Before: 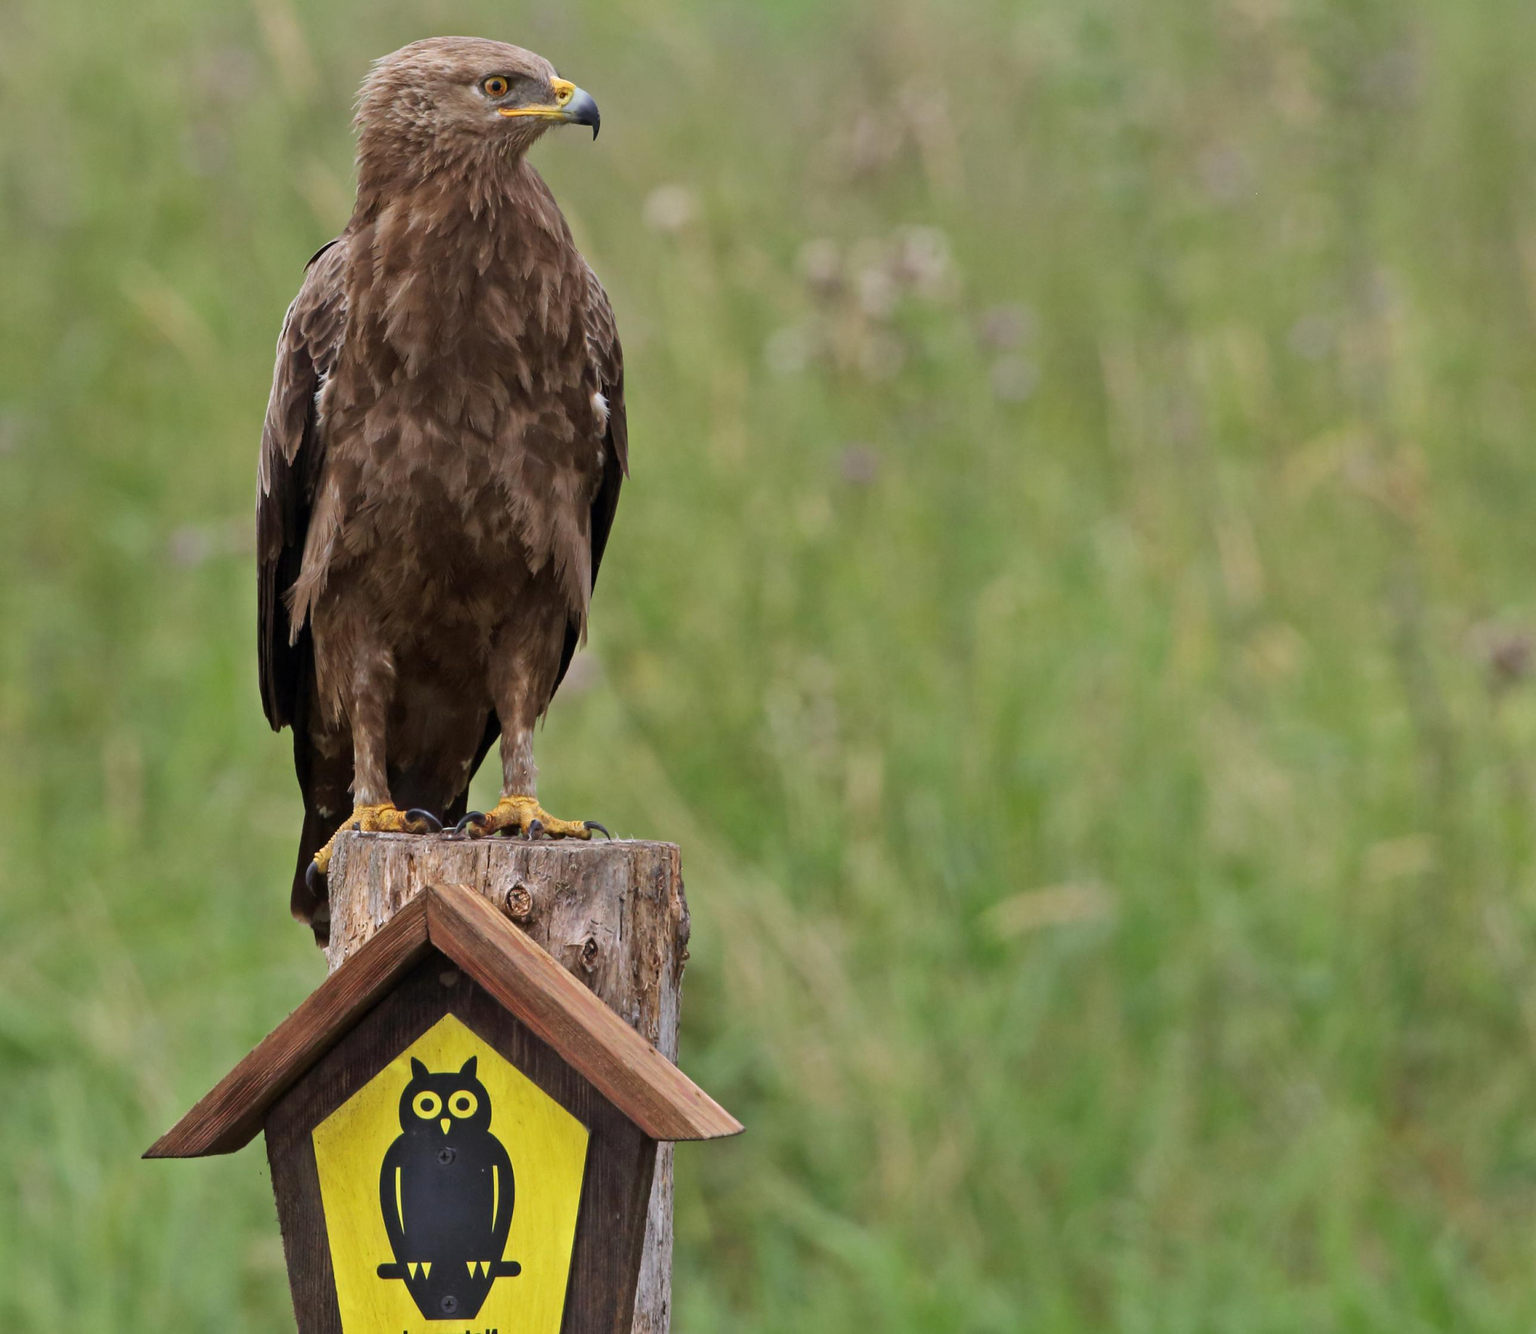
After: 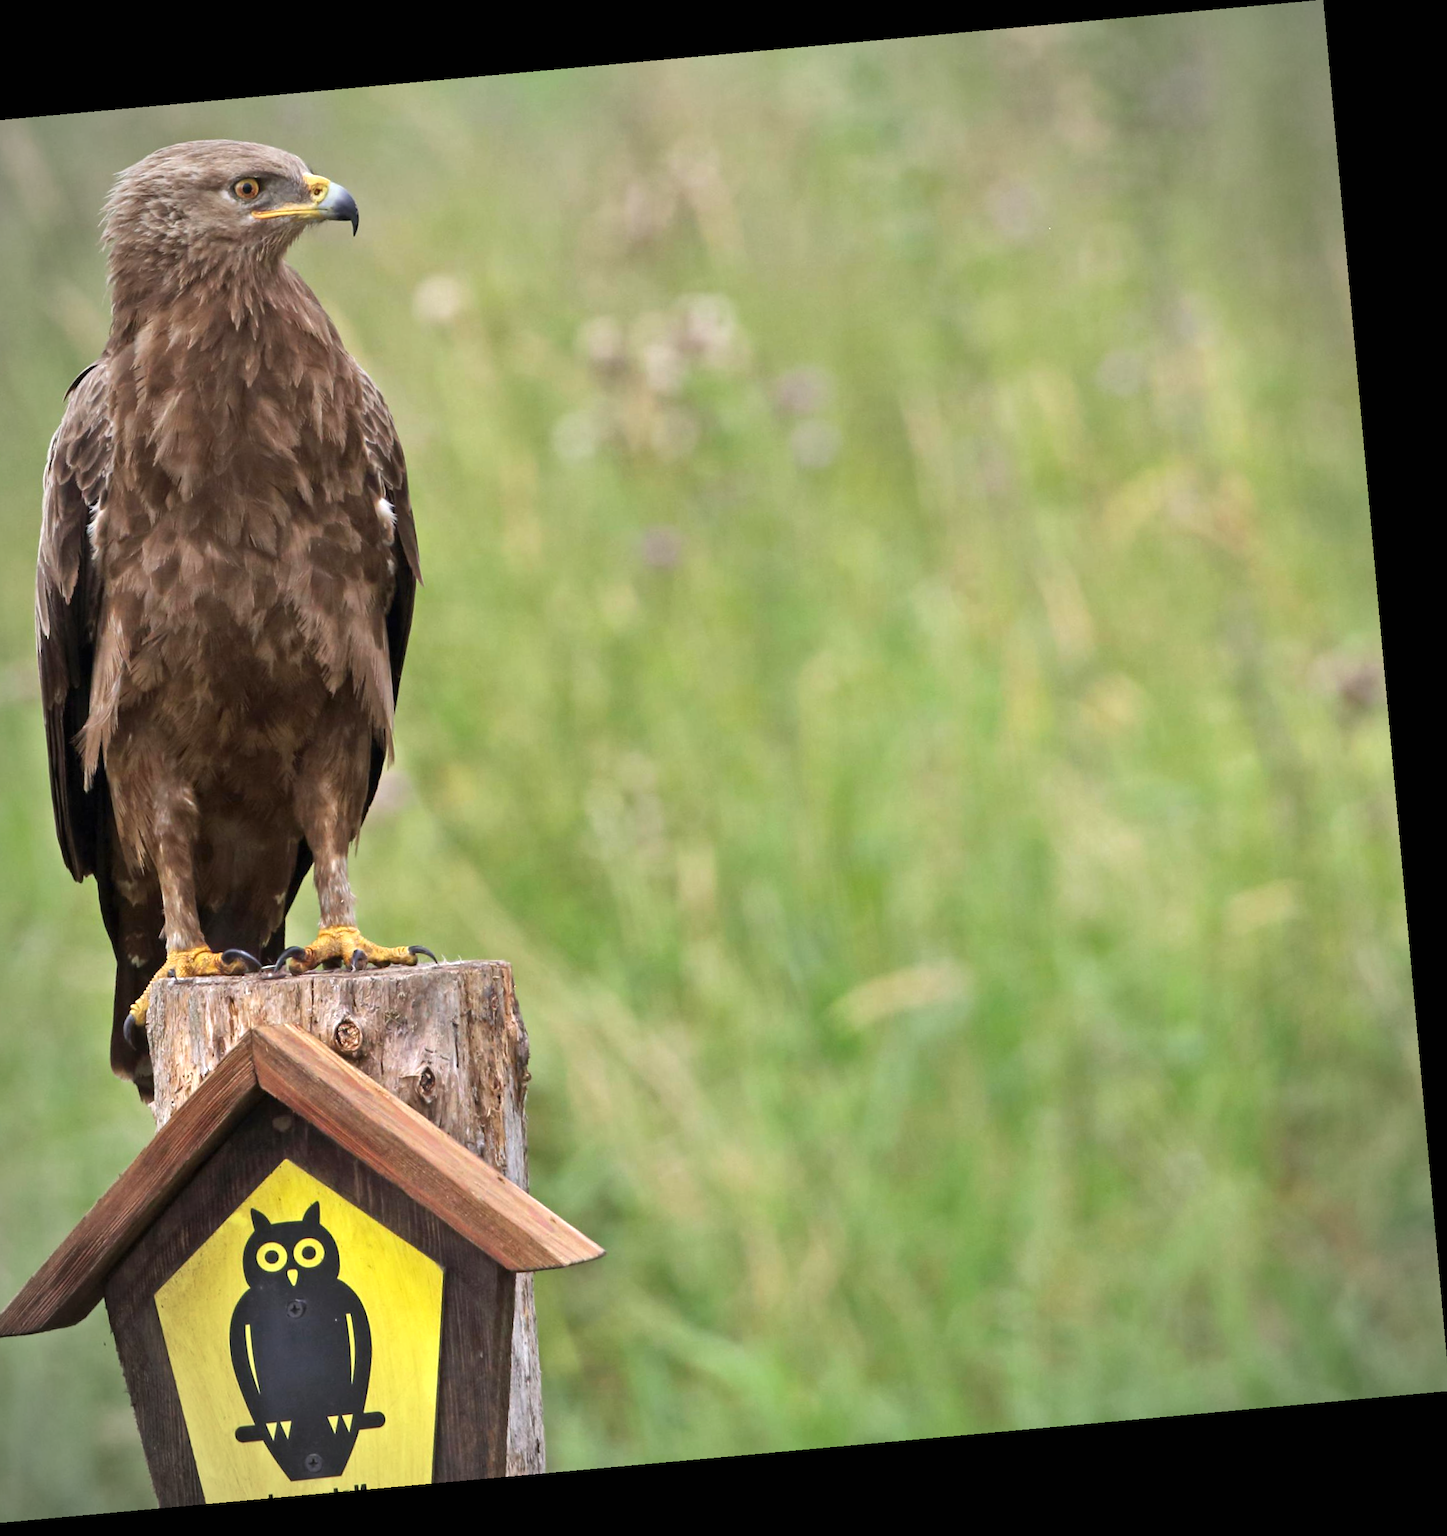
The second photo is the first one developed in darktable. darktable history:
crop: left 16.145%
rotate and perspective: rotation -5.2°, automatic cropping off
vignetting: on, module defaults
exposure: black level correction 0, exposure 0.7 EV, compensate exposure bias true, compensate highlight preservation false
